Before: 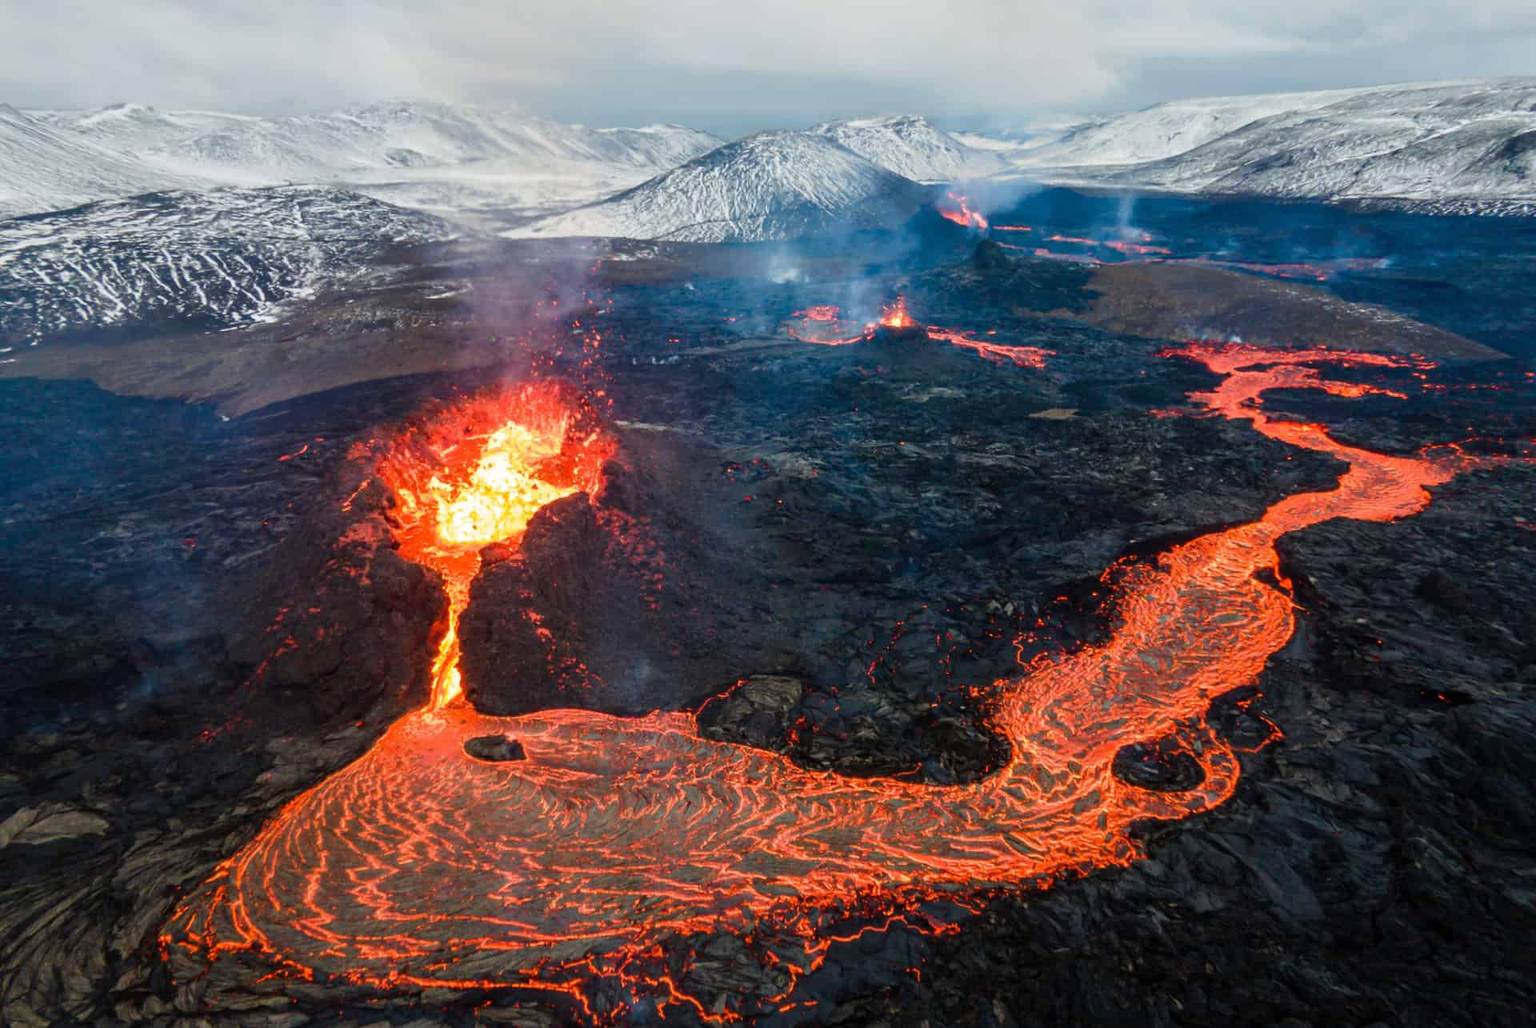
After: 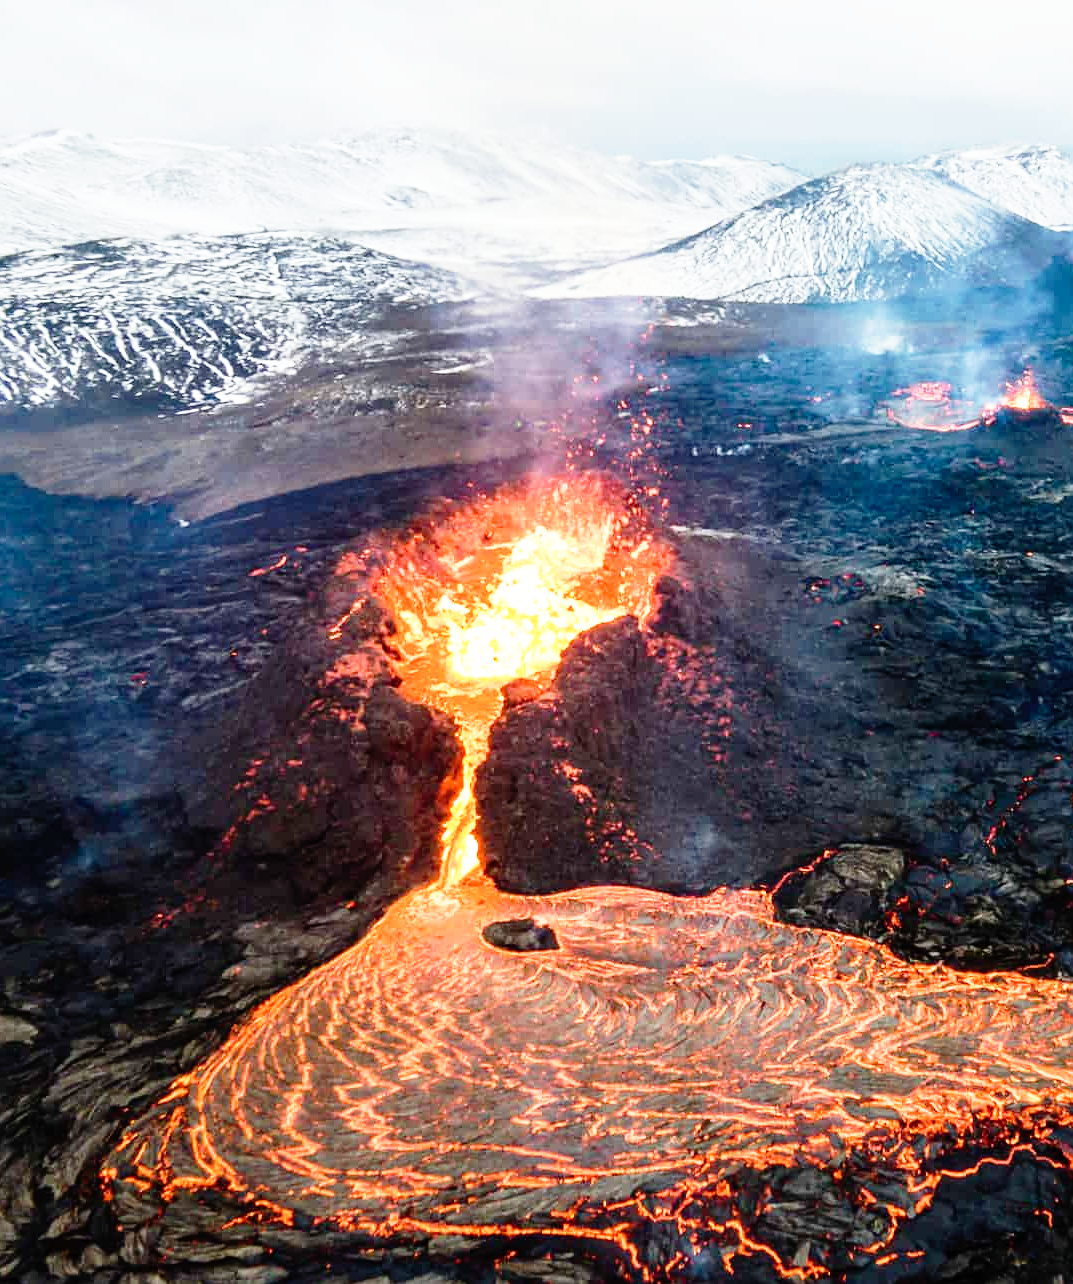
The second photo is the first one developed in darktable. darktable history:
base curve: curves: ch0 [(0, 0) (0.012, 0.01) (0.073, 0.168) (0.31, 0.711) (0.645, 0.957) (1, 1)], preserve colors none
crop: left 5.137%, right 38.93%
contrast brightness saturation: contrast 0.112, saturation -0.166
sharpen: amount 0.205
